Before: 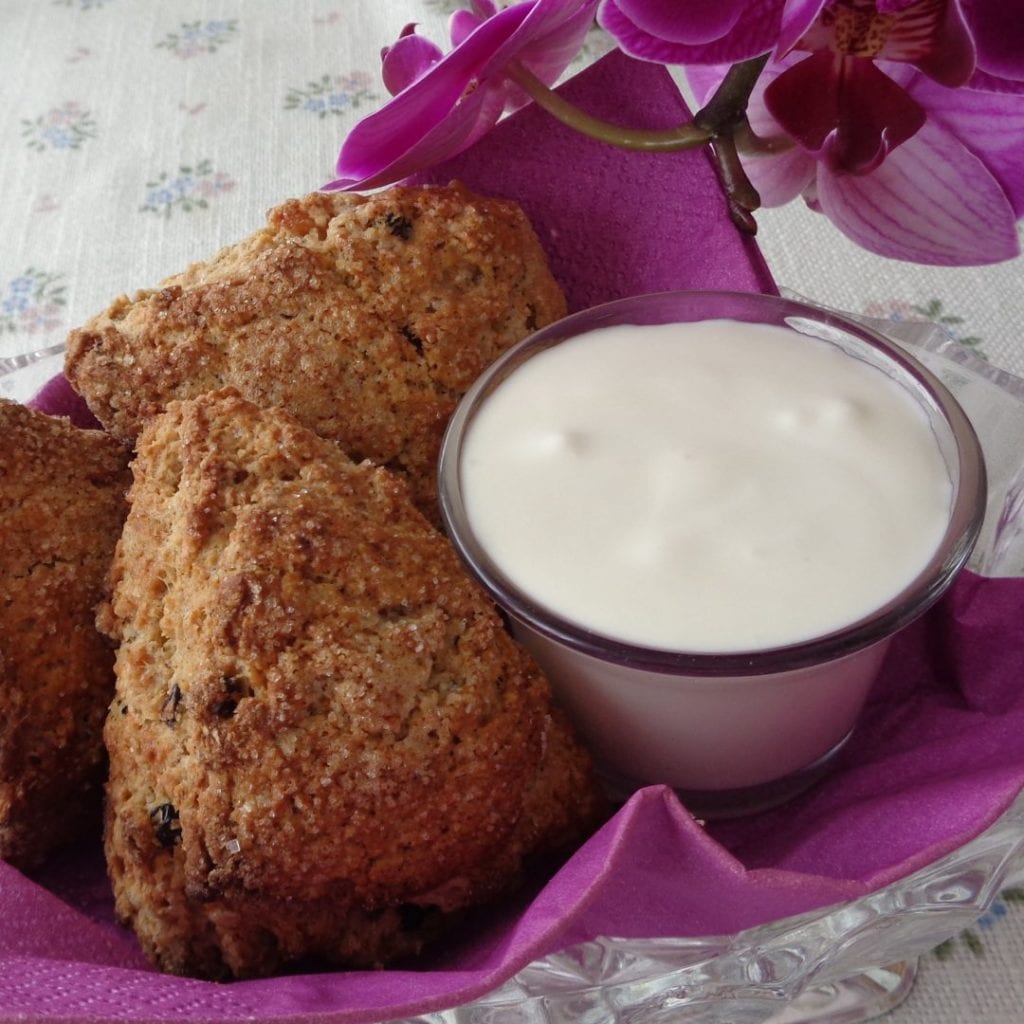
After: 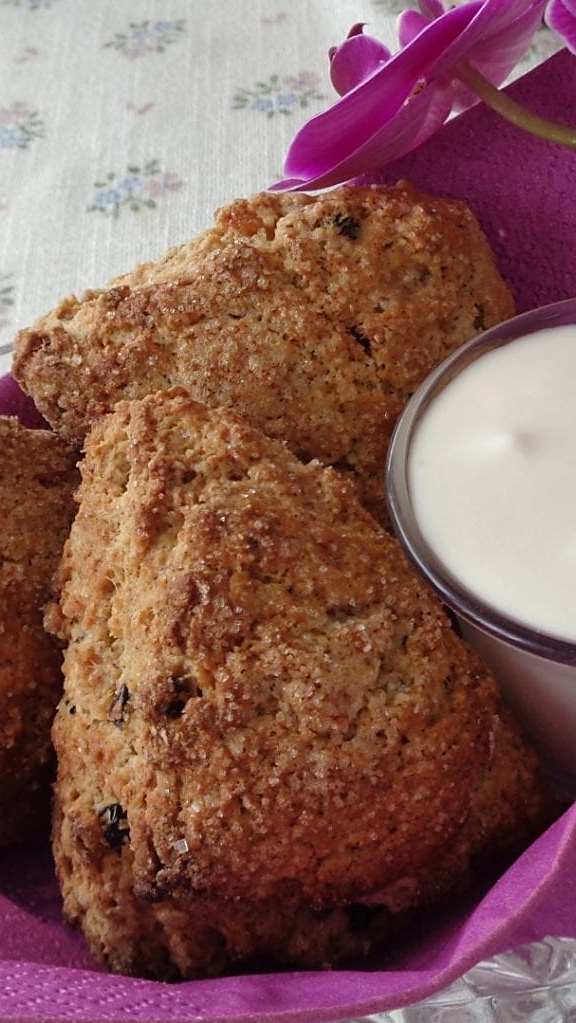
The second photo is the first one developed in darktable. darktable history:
sharpen: radius 1.864, amount 0.398, threshold 1.271
shadows and highlights: shadows 37.27, highlights -28.18, soften with gaussian
crop: left 5.114%, right 38.589%
